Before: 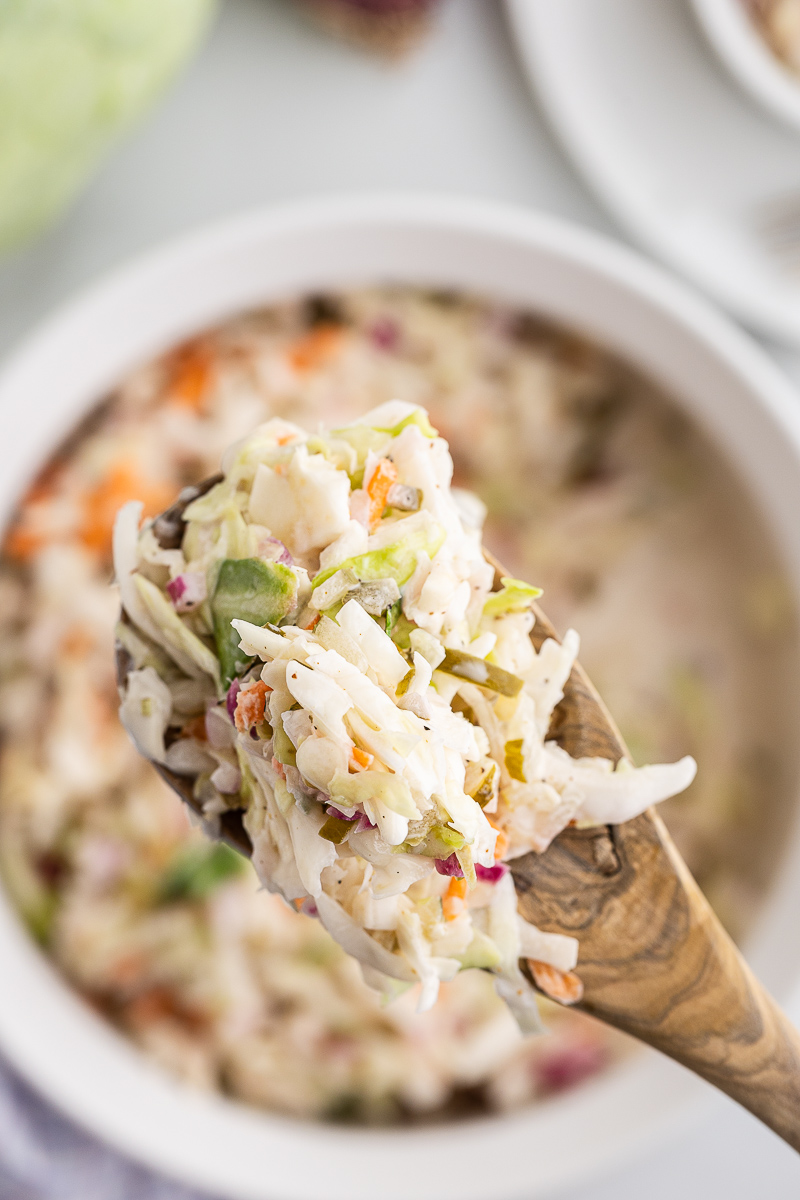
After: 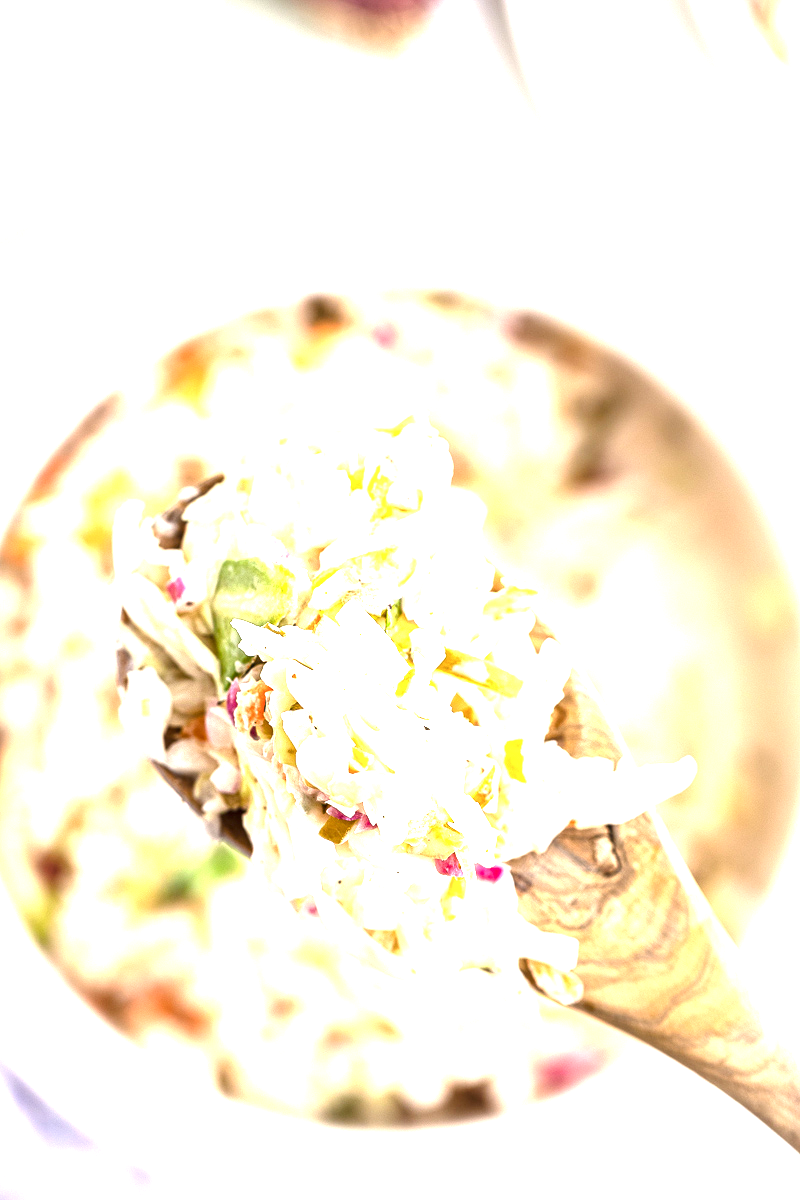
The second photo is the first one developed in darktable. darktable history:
exposure: exposure 1.997 EV
color balance rgb: perceptual saturation grading › global saturation 2.036%, perceptual saturation grading › highlights -2.716%, perceptual saturation grading › mid-tones 4.616%, perceptual saturation grading › shadows 6.961%
